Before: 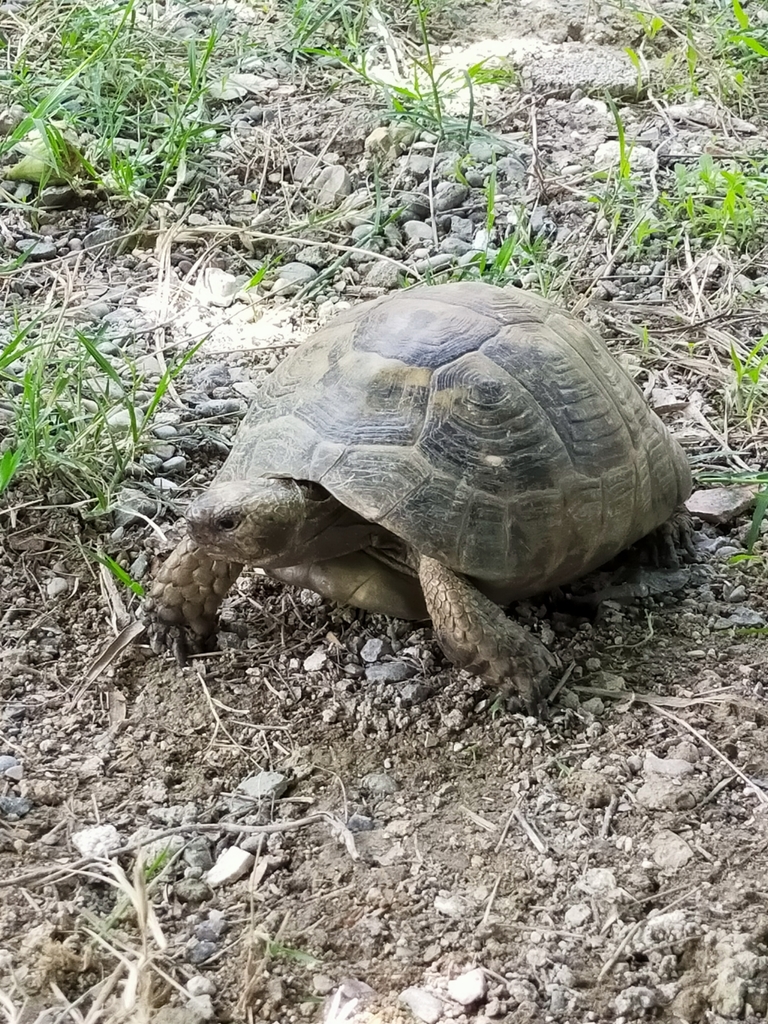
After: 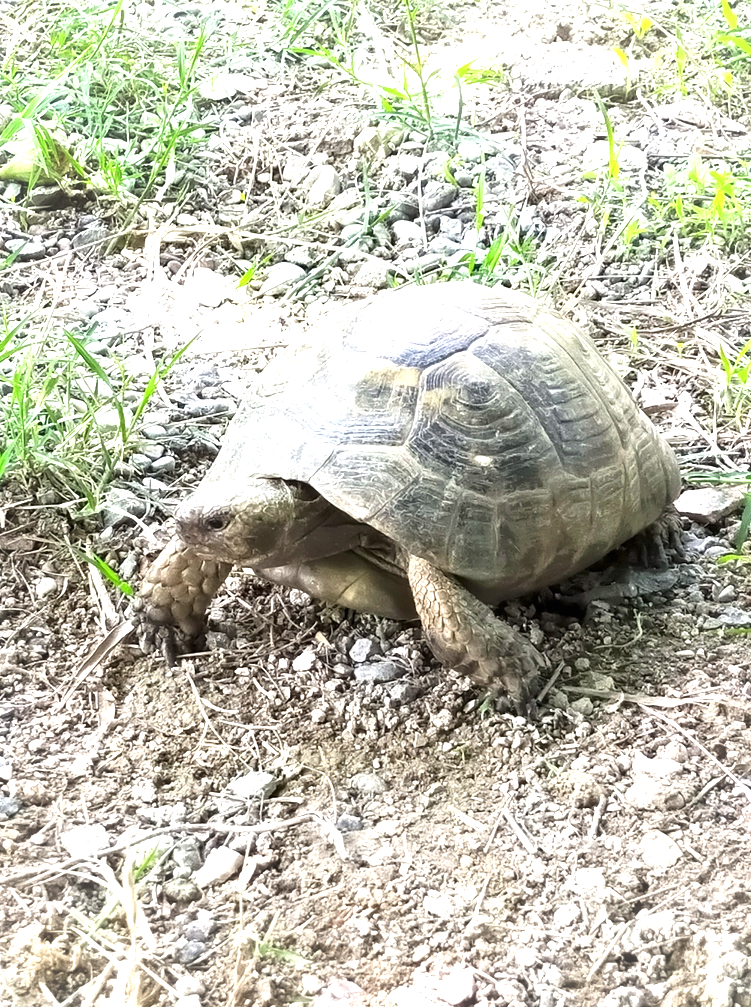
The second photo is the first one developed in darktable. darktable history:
vignetting: fall-off start 67.01%, brightness 0.057, saturation 0, width/height ratio 1.008
crop and rotate: left 1.492%, right 0.615%, bottom 1.594%
exposure: black level correction 0, exposure 1.2 EV, compensate highlight preservation false
